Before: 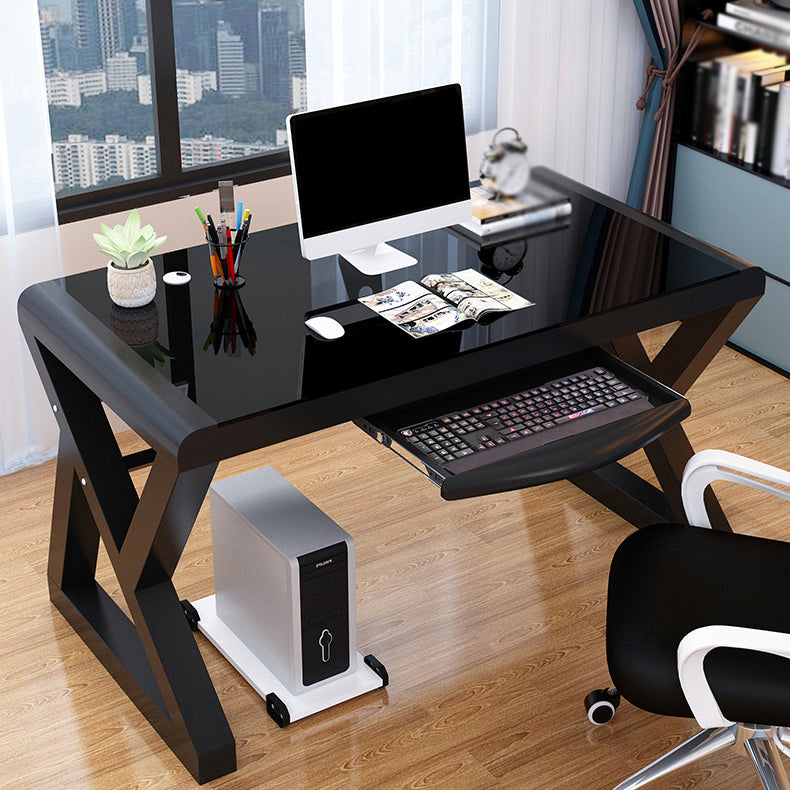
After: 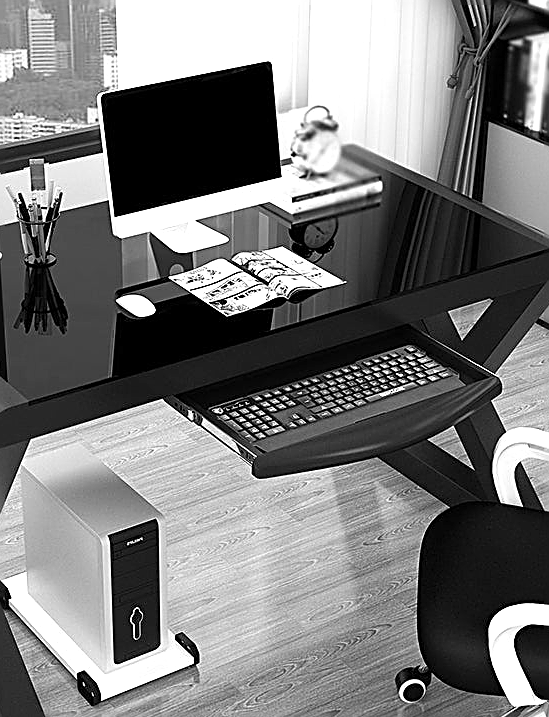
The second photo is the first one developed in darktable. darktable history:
crop and rotate: left 24.034%, top 2.838%, right 6.406%, bottom 6.299%
sharpen: amount 0.901
exposure: exposure 0.6 EV, compensate highlight preservation false
color contrast: green-magenta contrast 0.85, blue-yellow contrast 1.25, unbound 0
monochrome: on, module defaults
